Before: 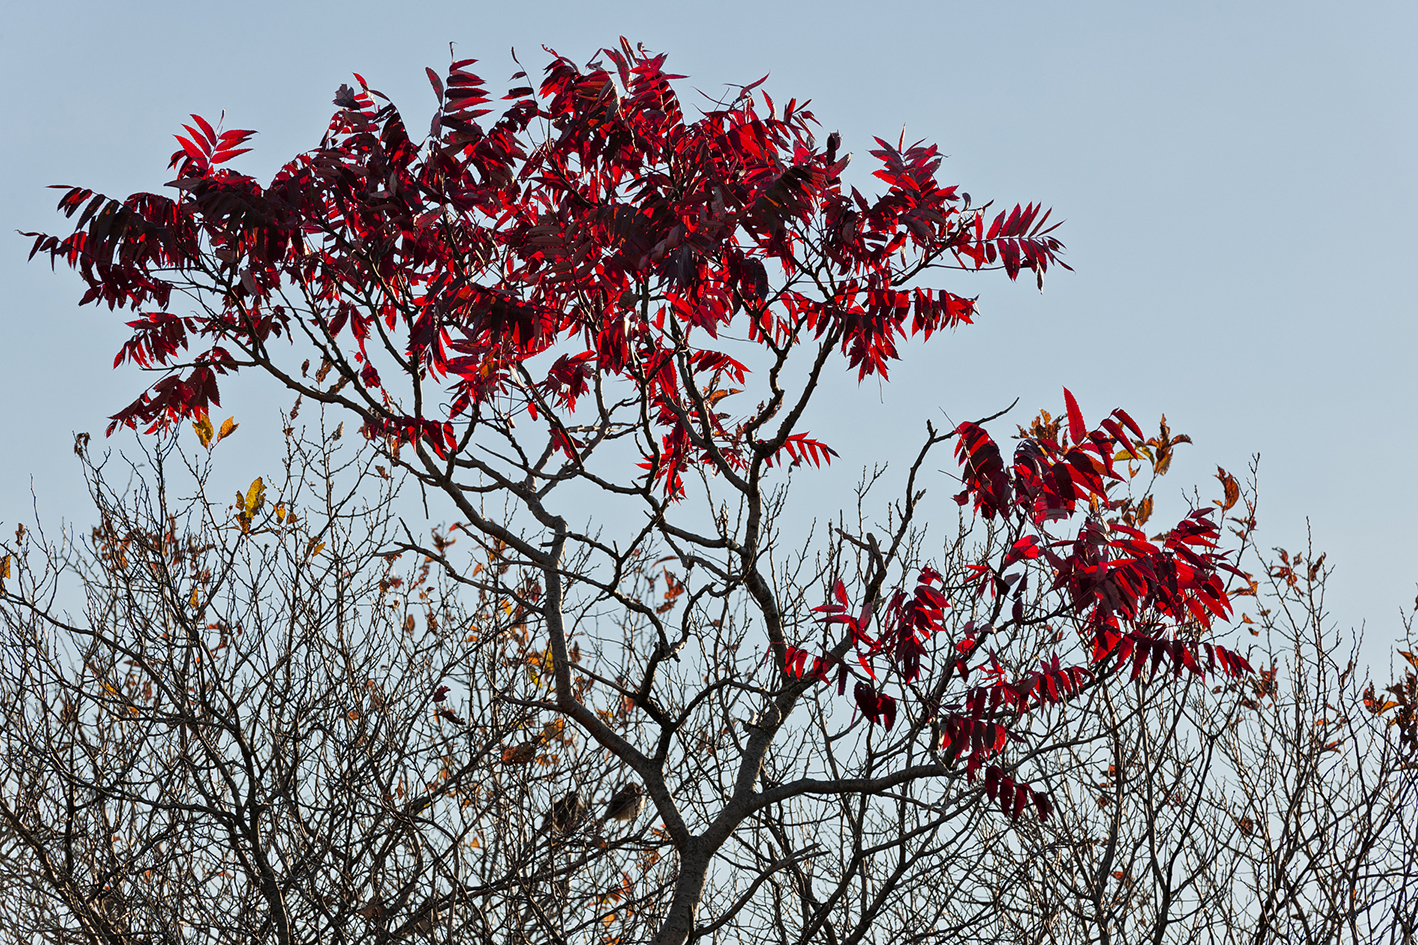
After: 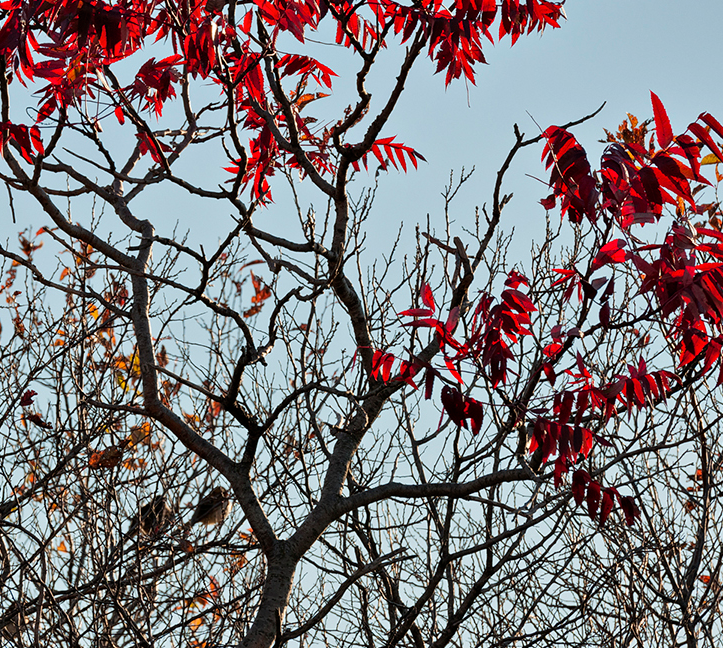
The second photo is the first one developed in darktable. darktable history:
crop and rotate: left 29.158%, top 31.334%, right 19.818%
shadows and highlights: soften with gaussian
